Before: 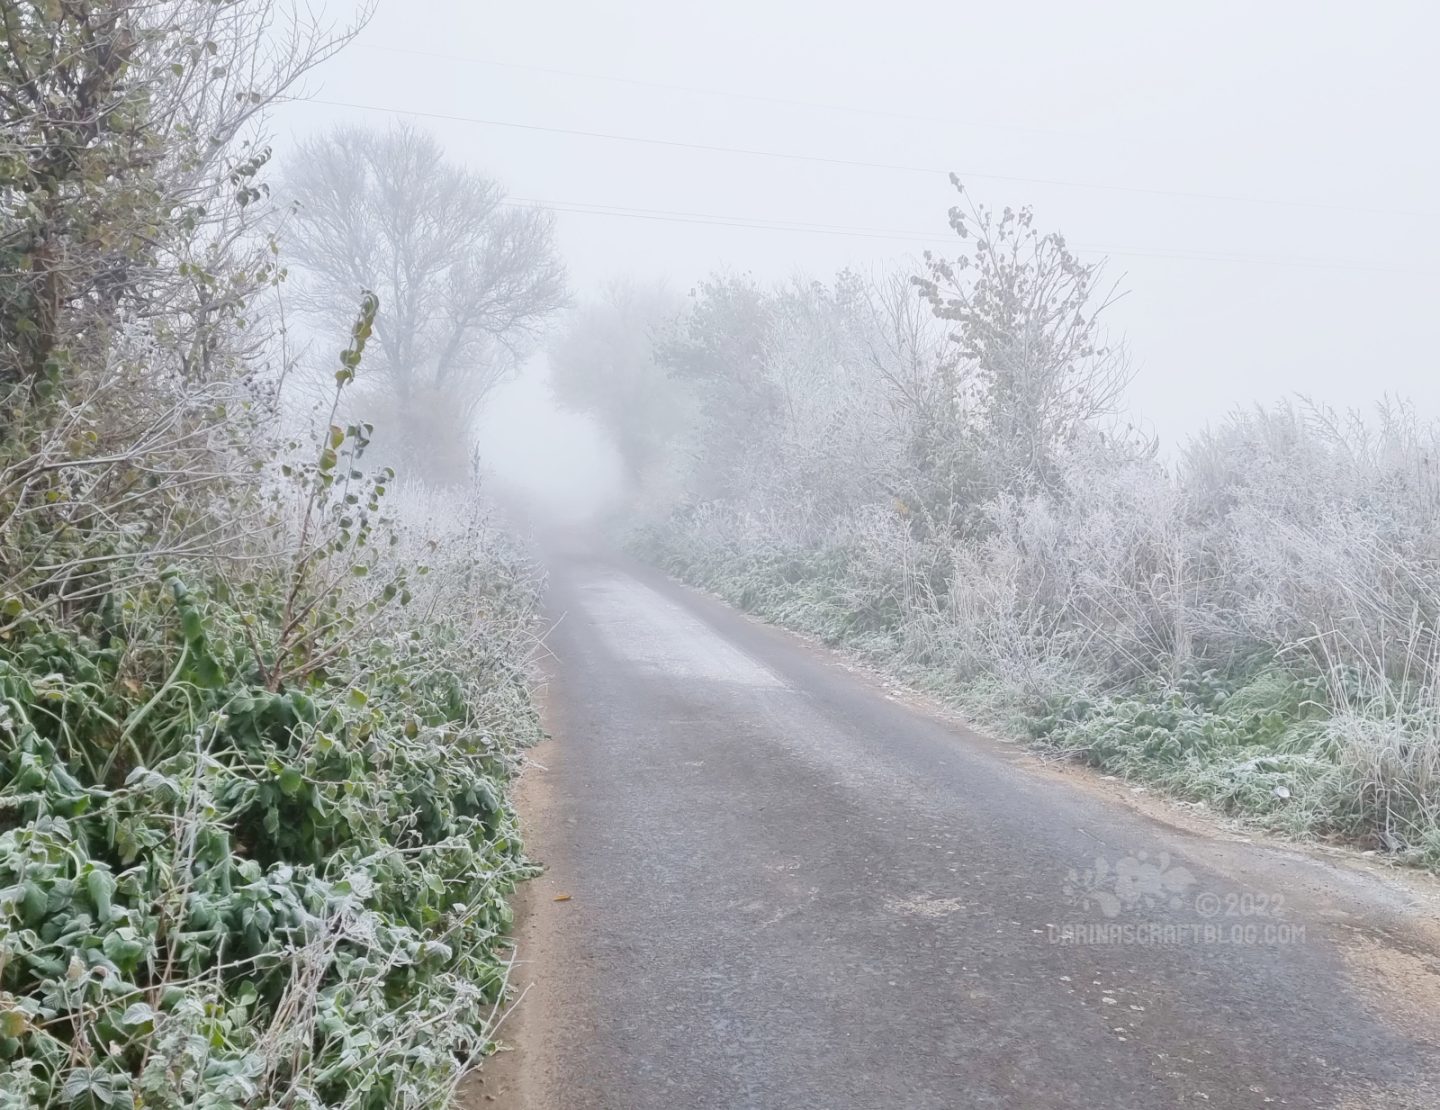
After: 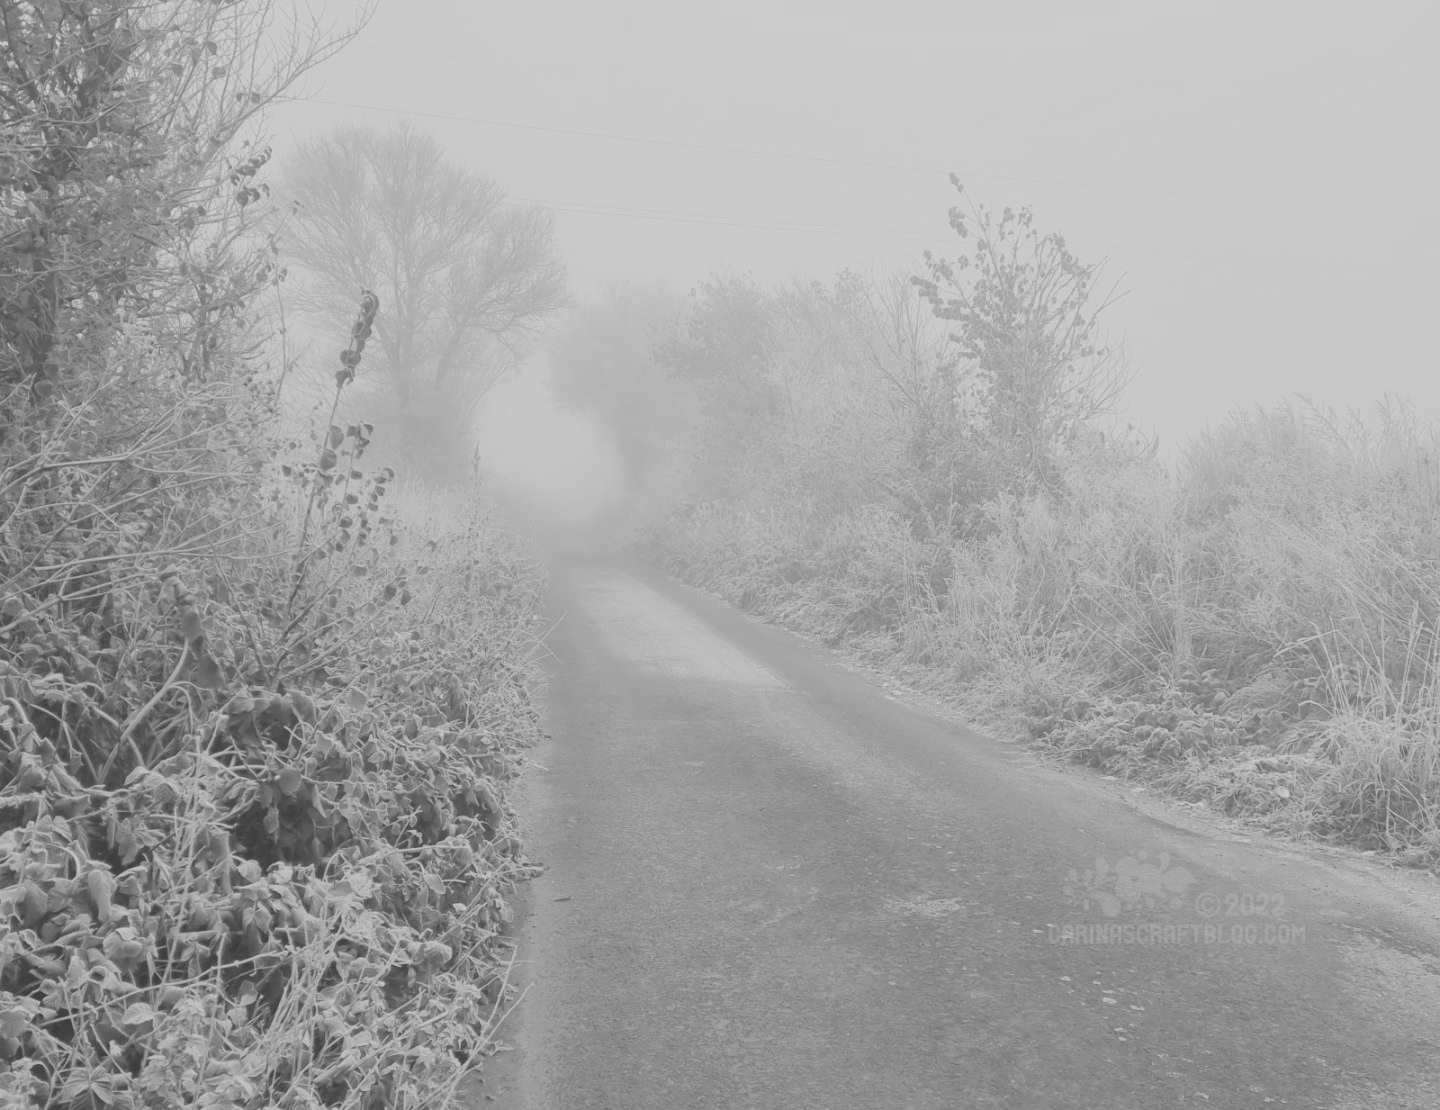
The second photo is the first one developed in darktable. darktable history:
exposure: black level correction -0.005, exposure 1.002 EV, compensate highlight preservation false
colorize: hue 41.44°, saturation 22%, source mix 60%, lightness 10.61%
monochrome: on, module defaults
contrast brightness saturation: brightness 0.09, saturation 0.19
